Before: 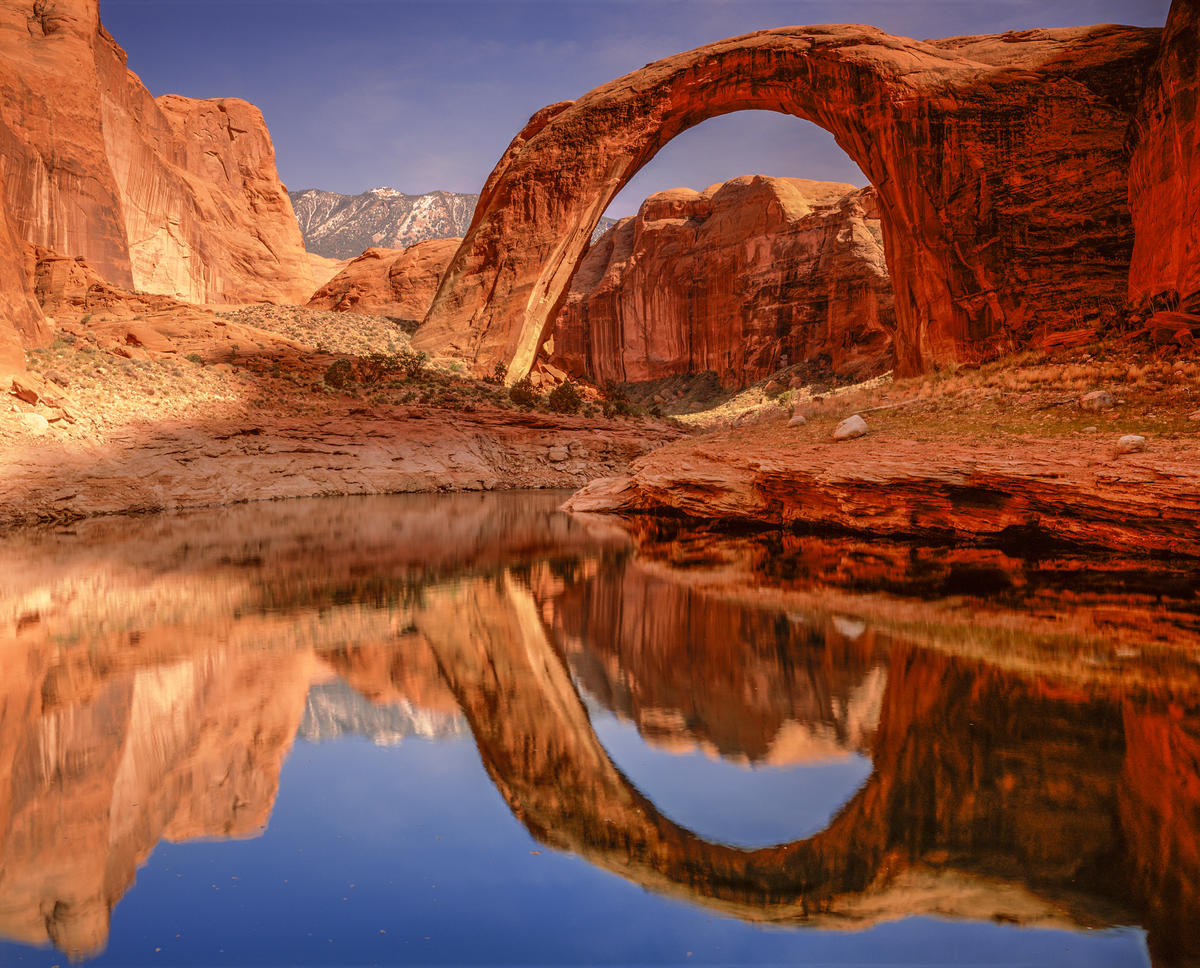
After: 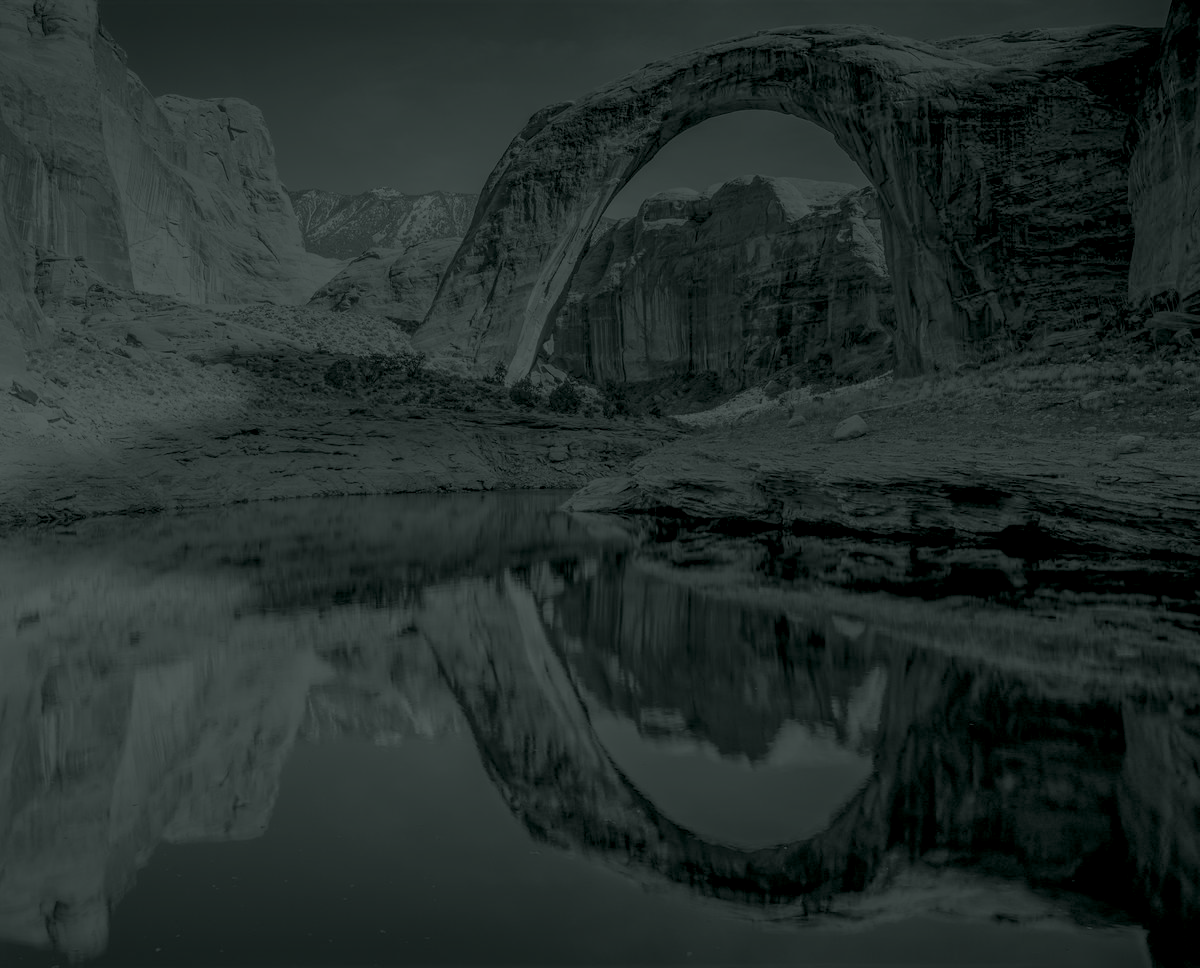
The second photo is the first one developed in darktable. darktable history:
contrast brightness saturation: contrast 0.1, brightness 0.3, saturation 0.14
colorize: hue 90°, saturation 19%, lightness 1.59%, version 1
